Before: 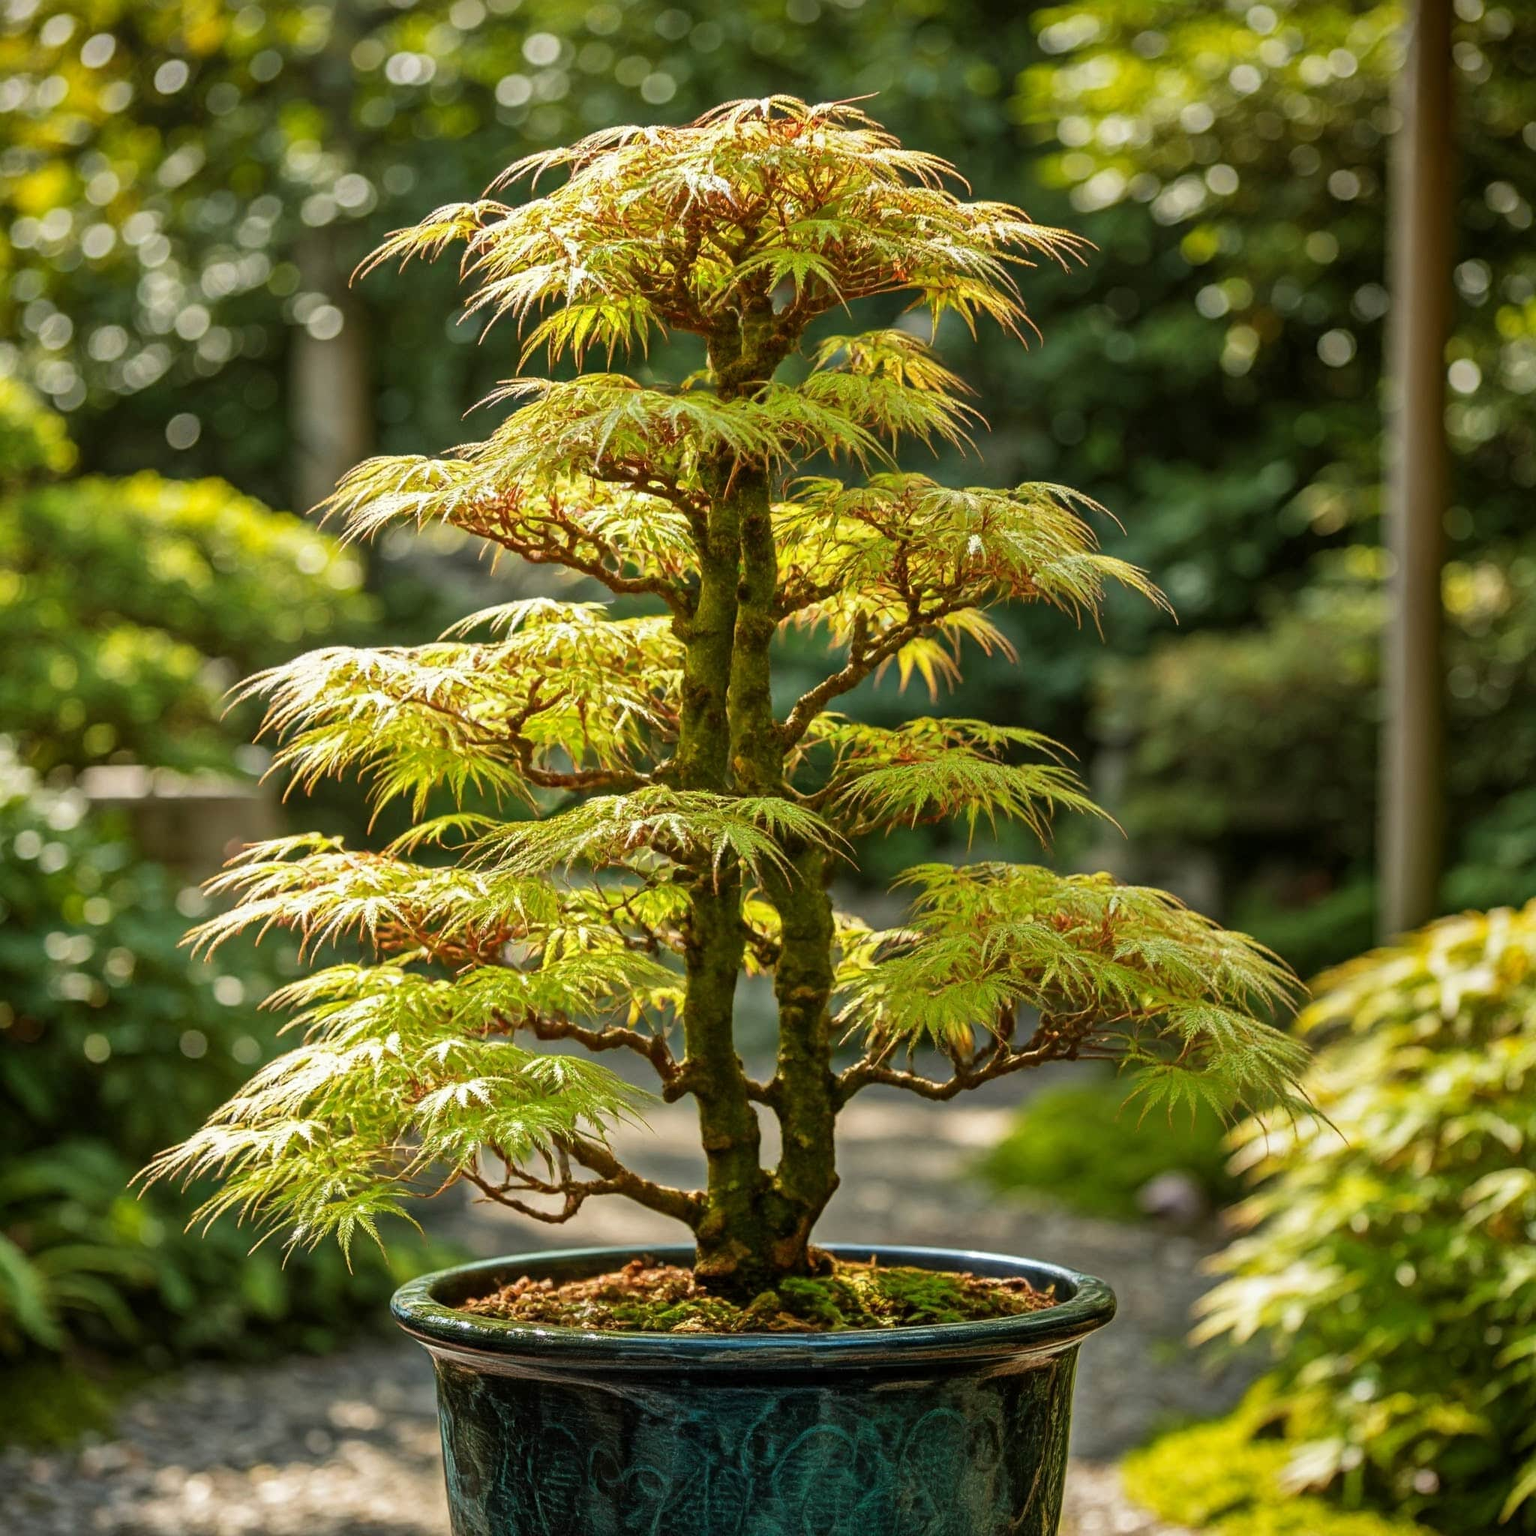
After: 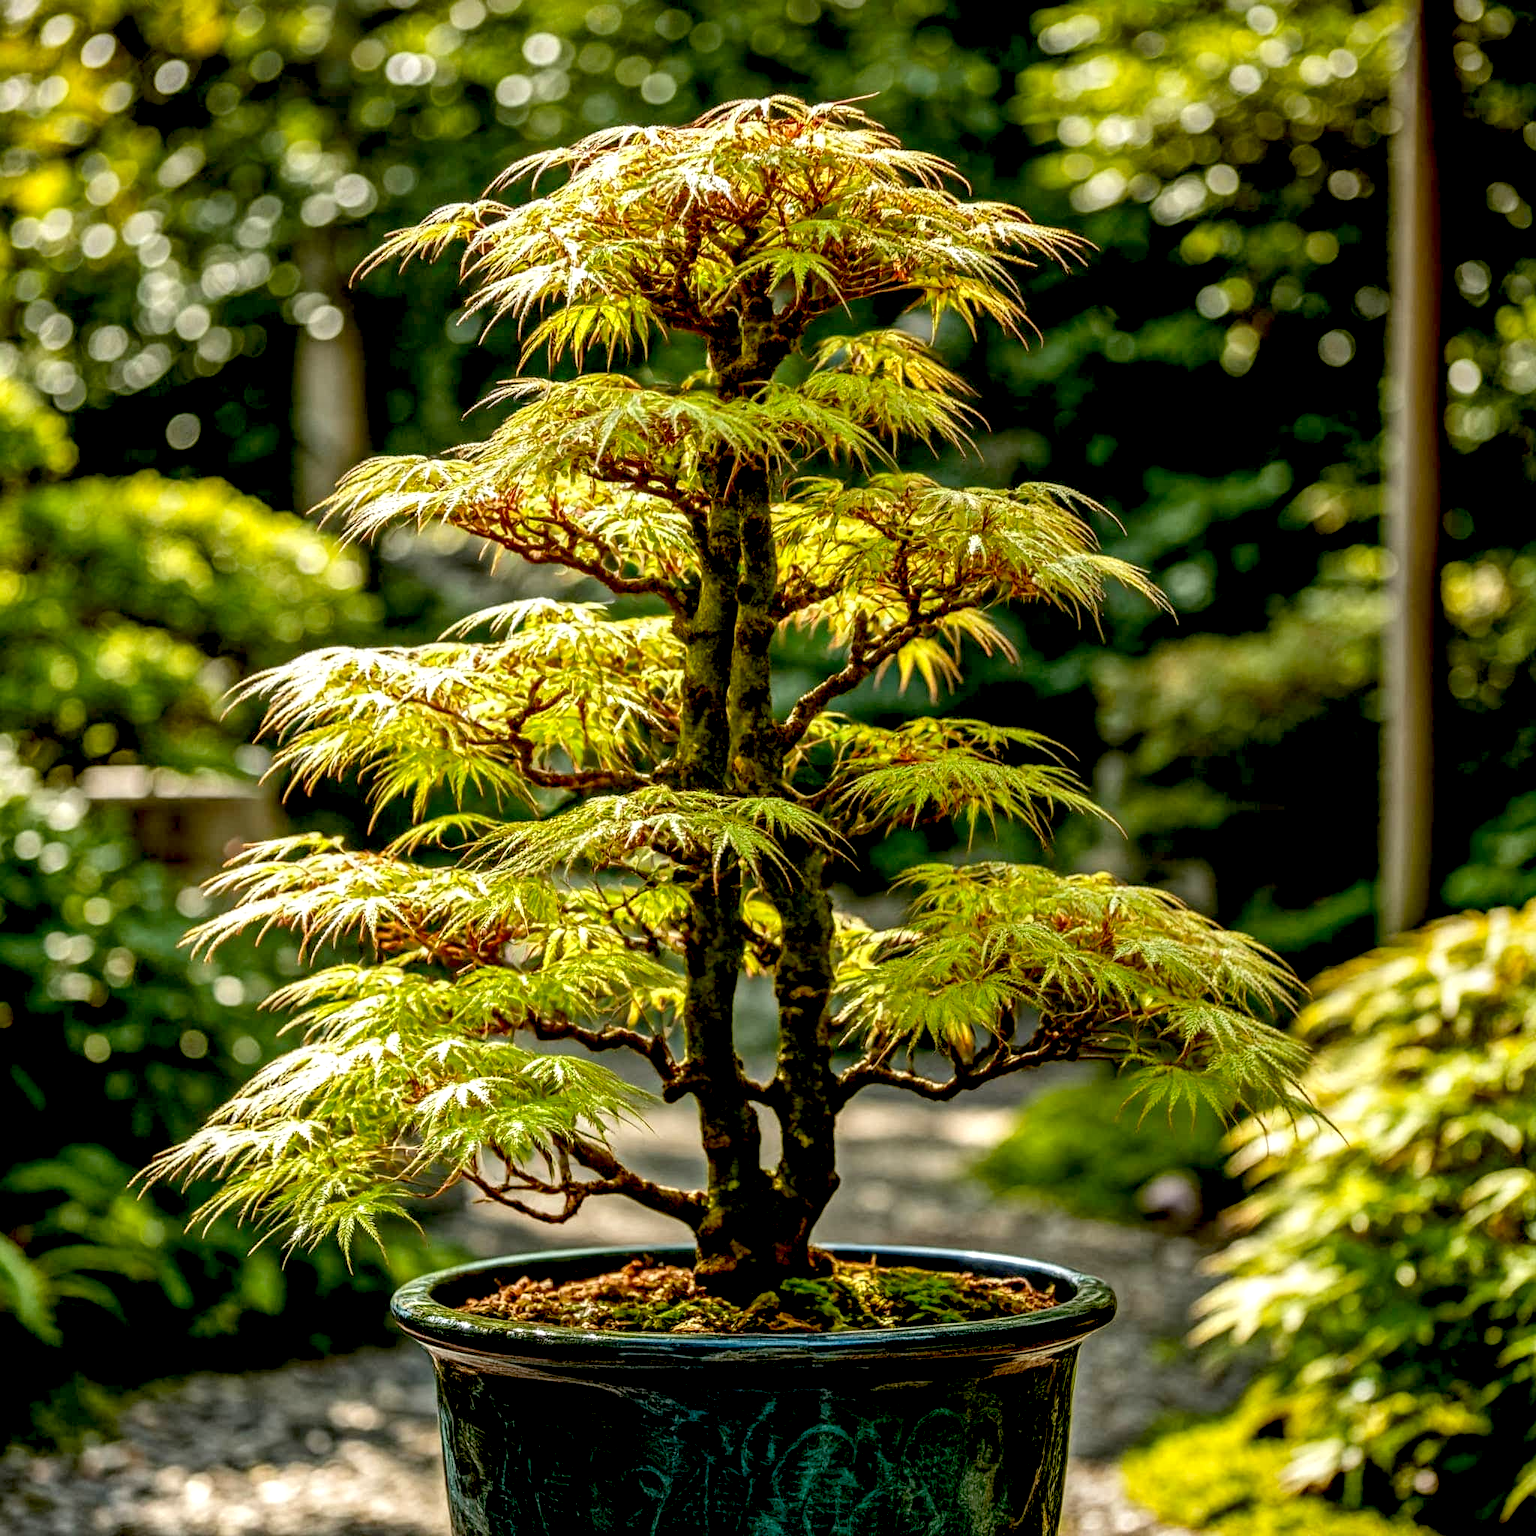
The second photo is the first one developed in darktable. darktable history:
exposure: black level correction 0.027, exposure 0.181 EV, compensate exposure bias true, compensate highlight preservation false
local contrast: detail 150%
